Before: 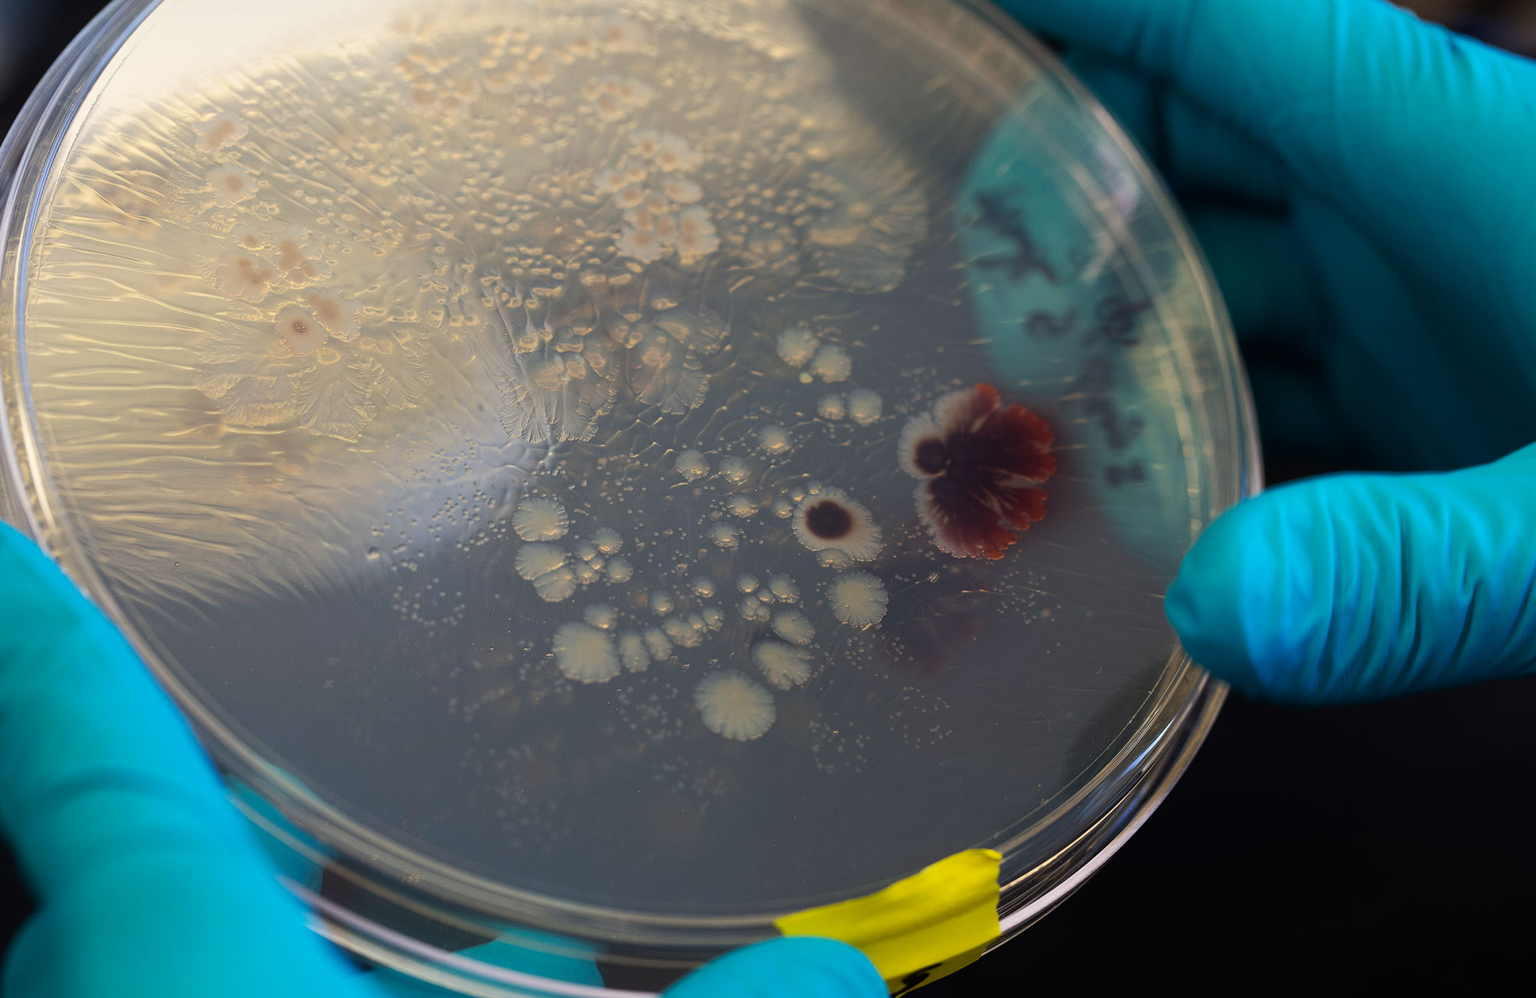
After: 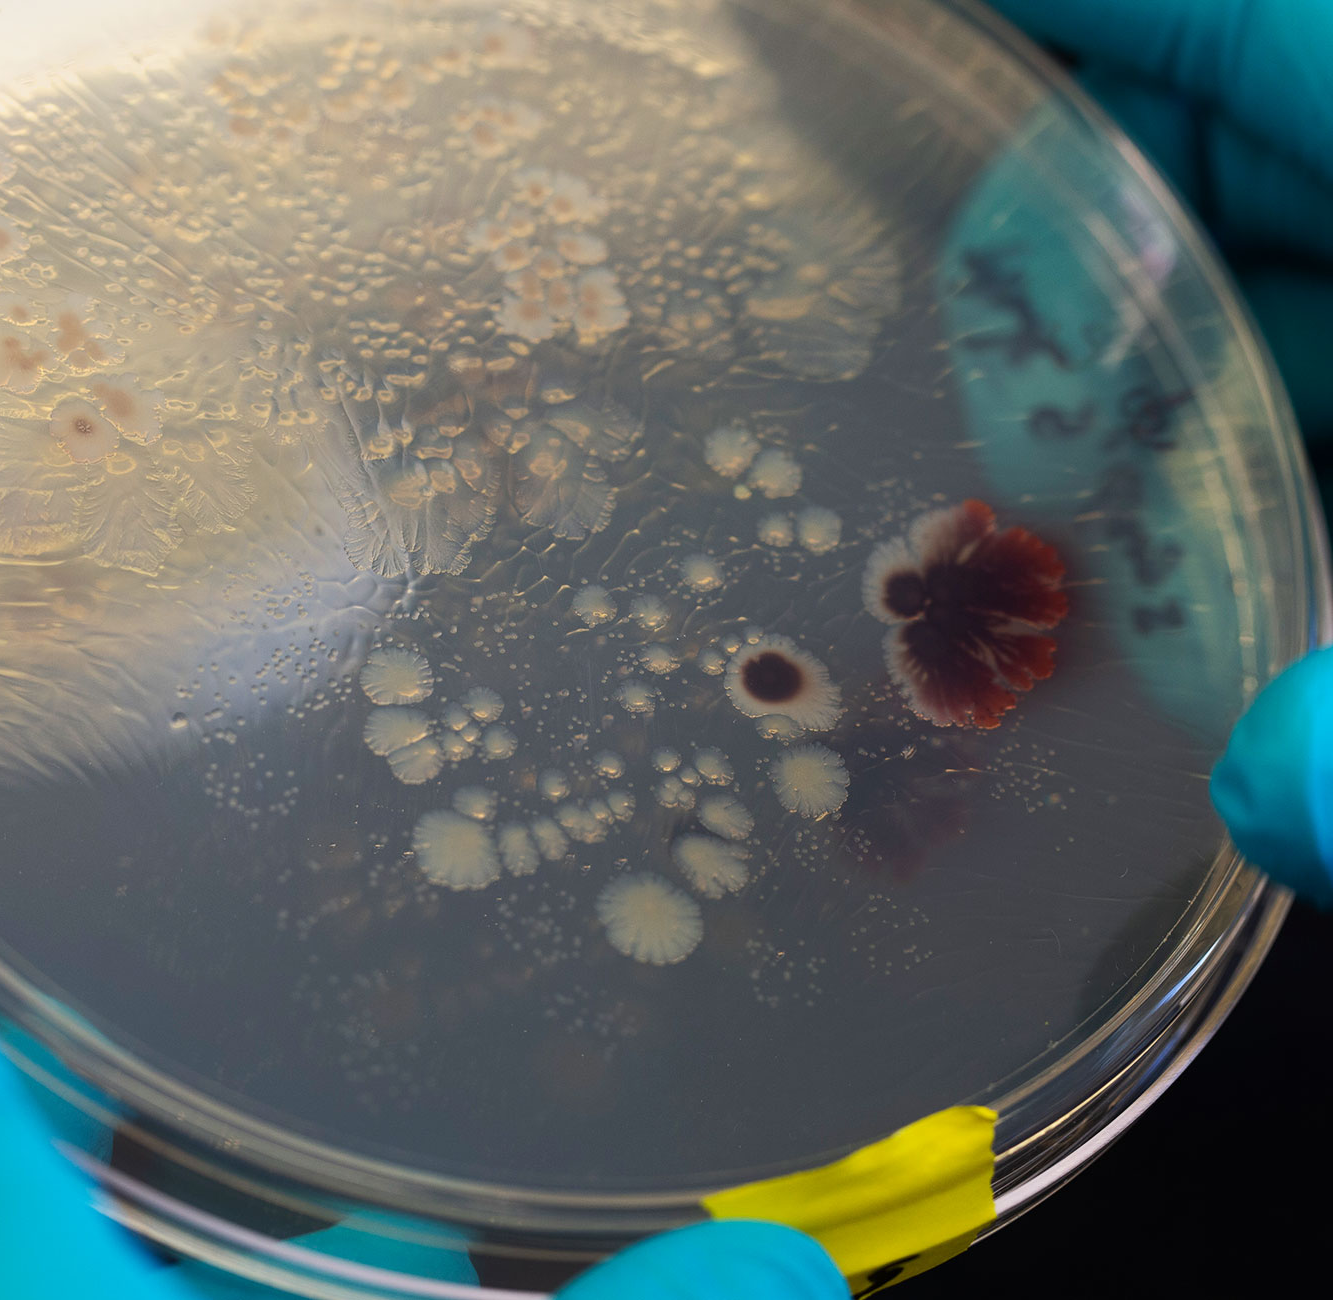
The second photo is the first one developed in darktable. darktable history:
crop: left 15.389%, right 17.931%
